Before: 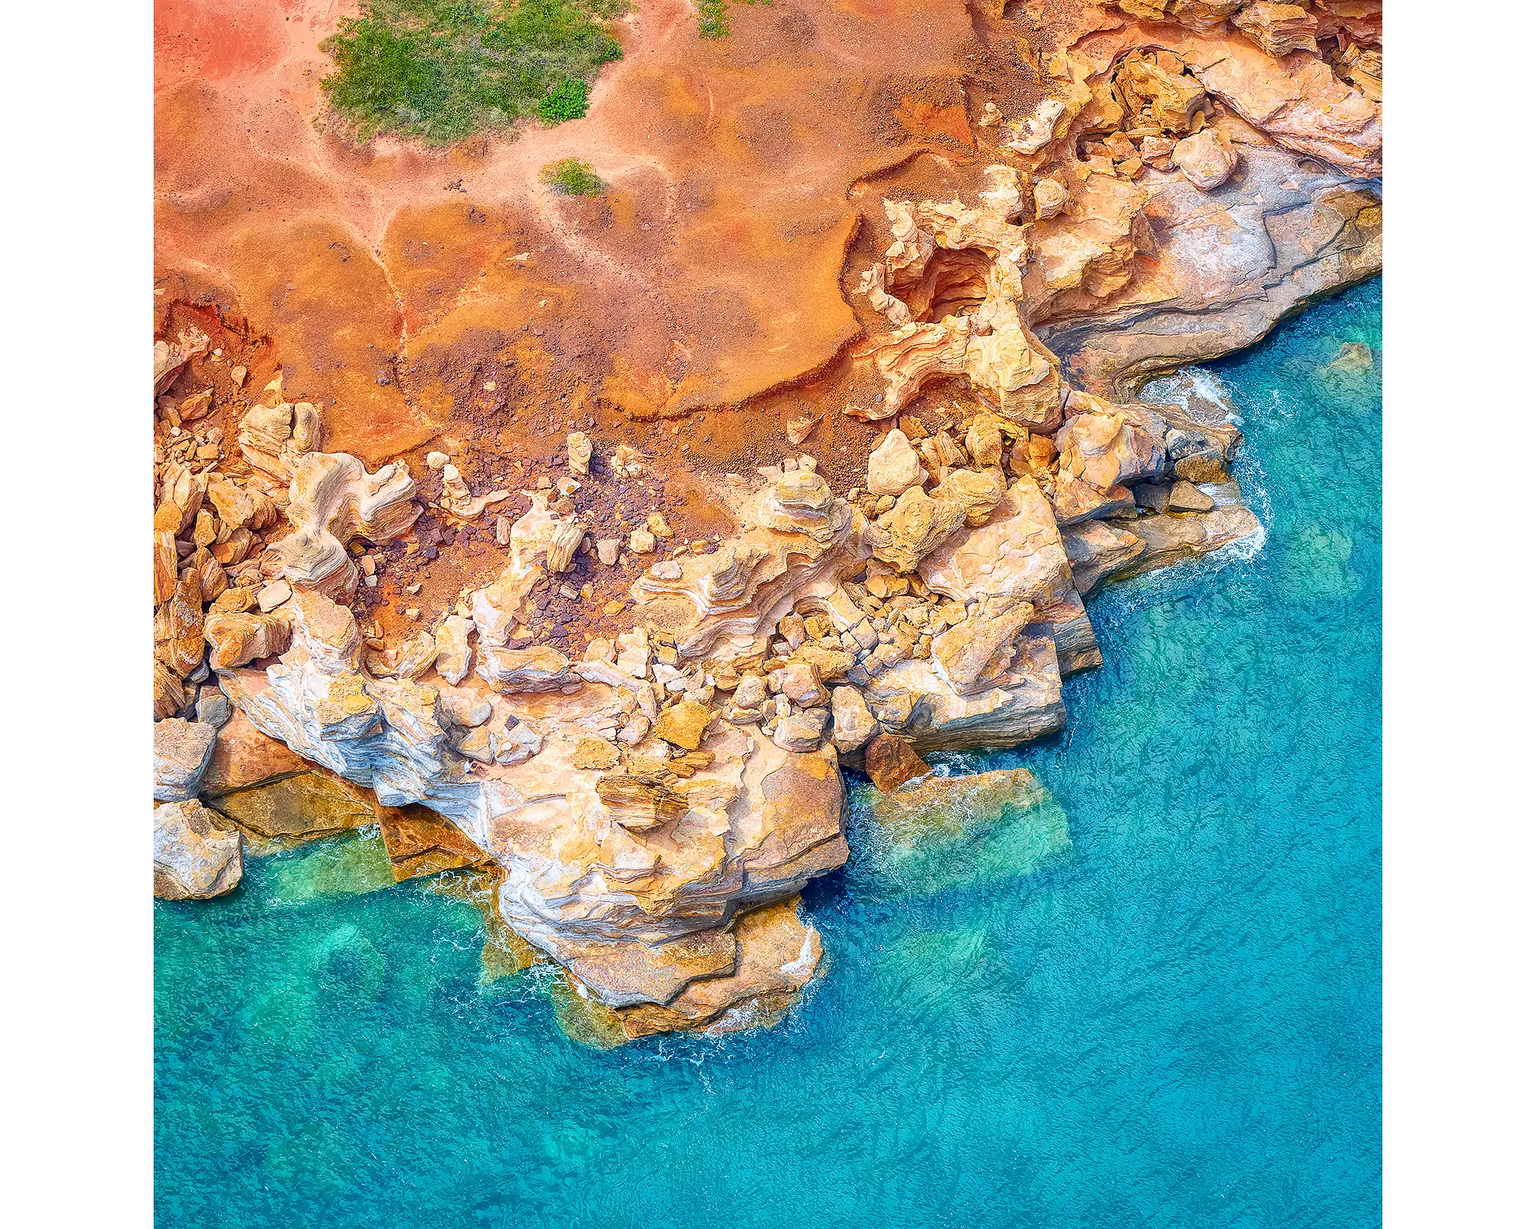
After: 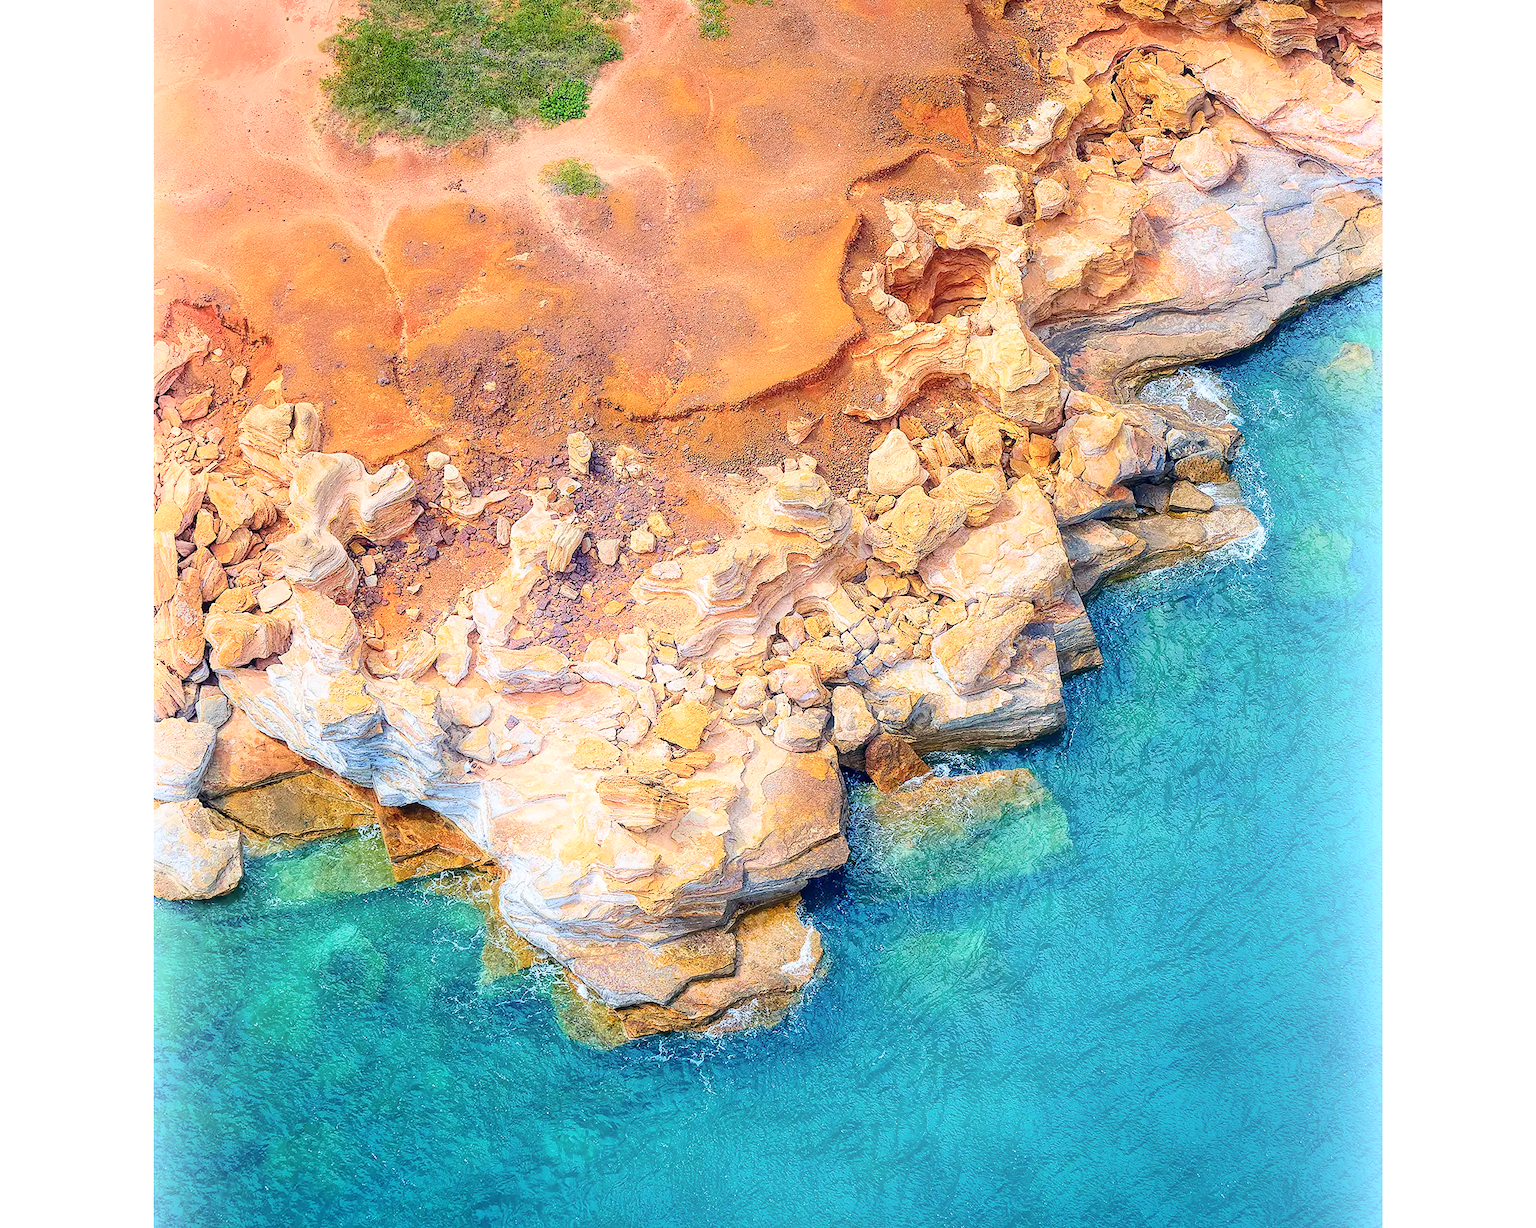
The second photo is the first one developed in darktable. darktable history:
crop: bottom 0.06%
shadows and highlights: shadows -89.04, highlights 90.43, soften with gaussian
